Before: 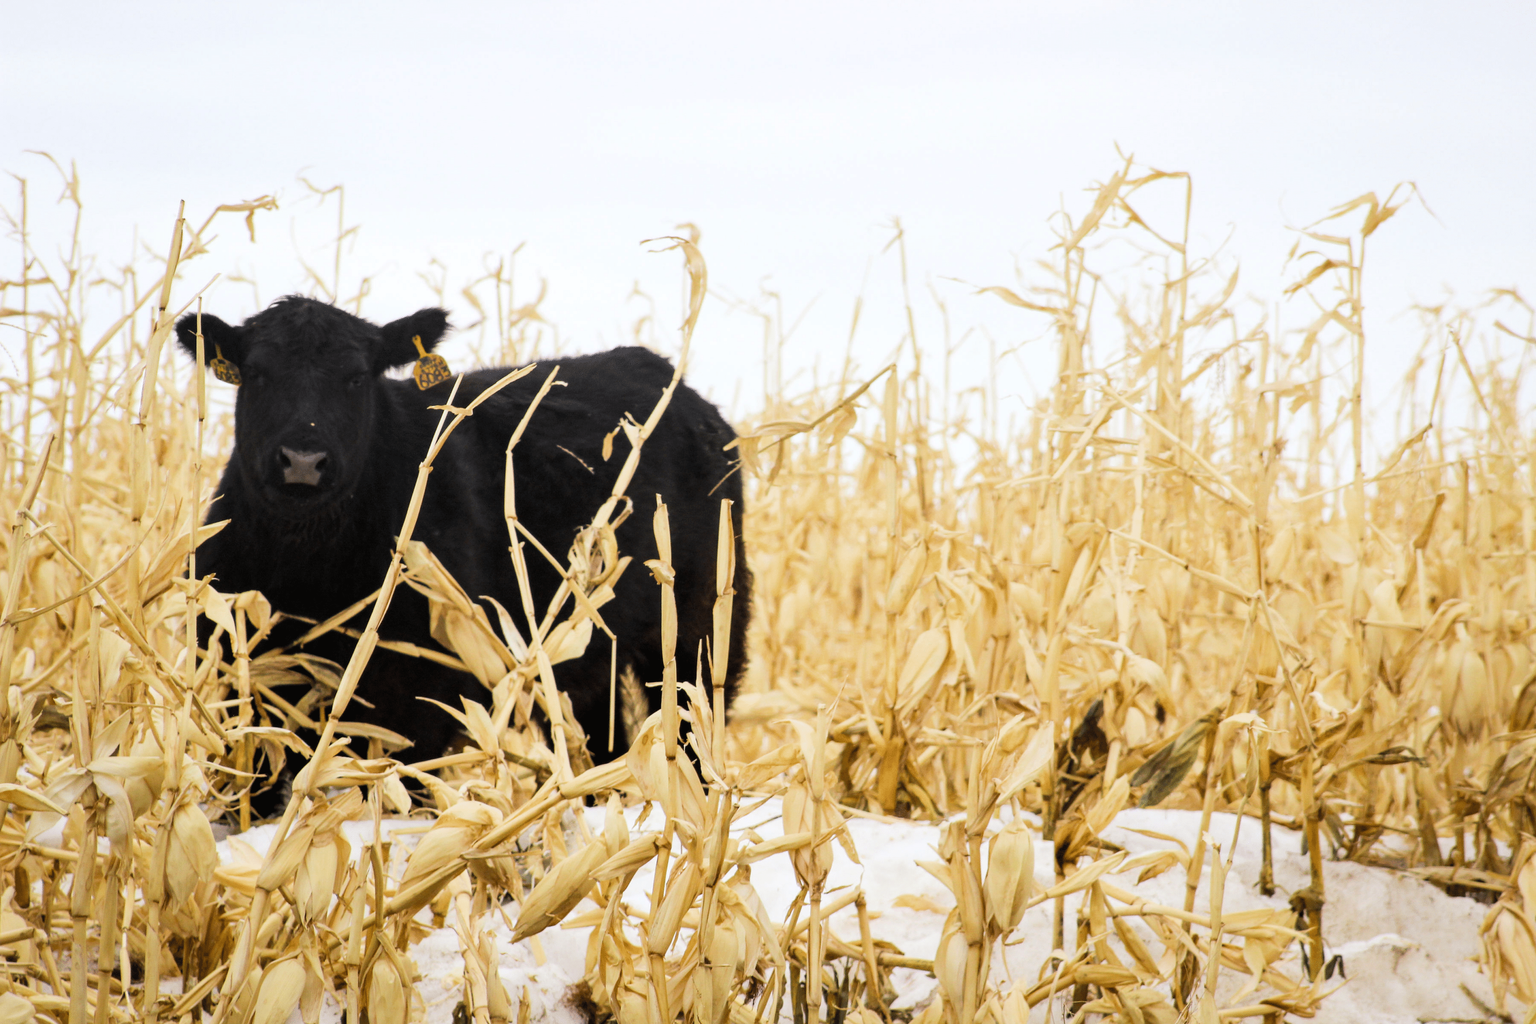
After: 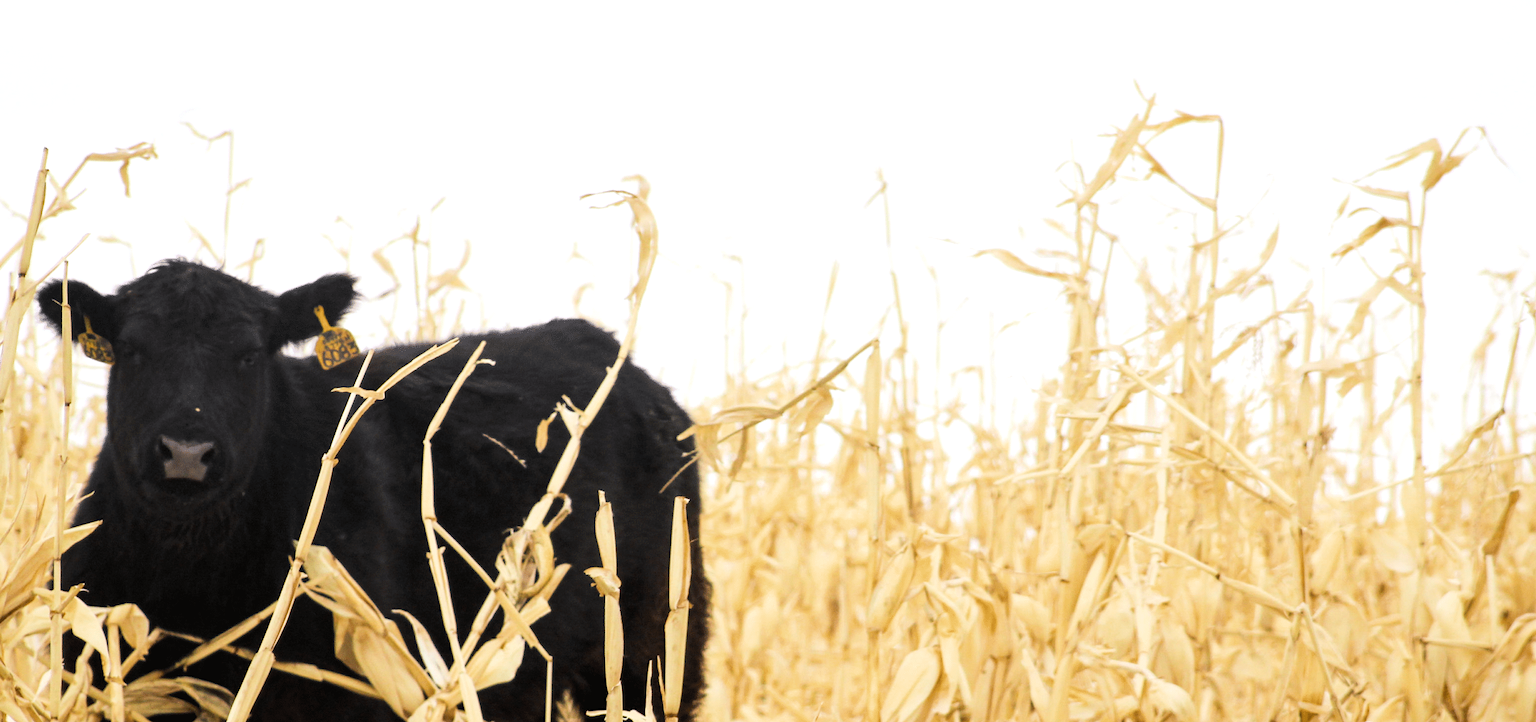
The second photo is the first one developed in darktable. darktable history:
crop and rotate: left 9.345%, top 7.22%, right 4.982%, bottom 32.331%
exposure: exposure 0.2 EV, compensate highlight preservation false
